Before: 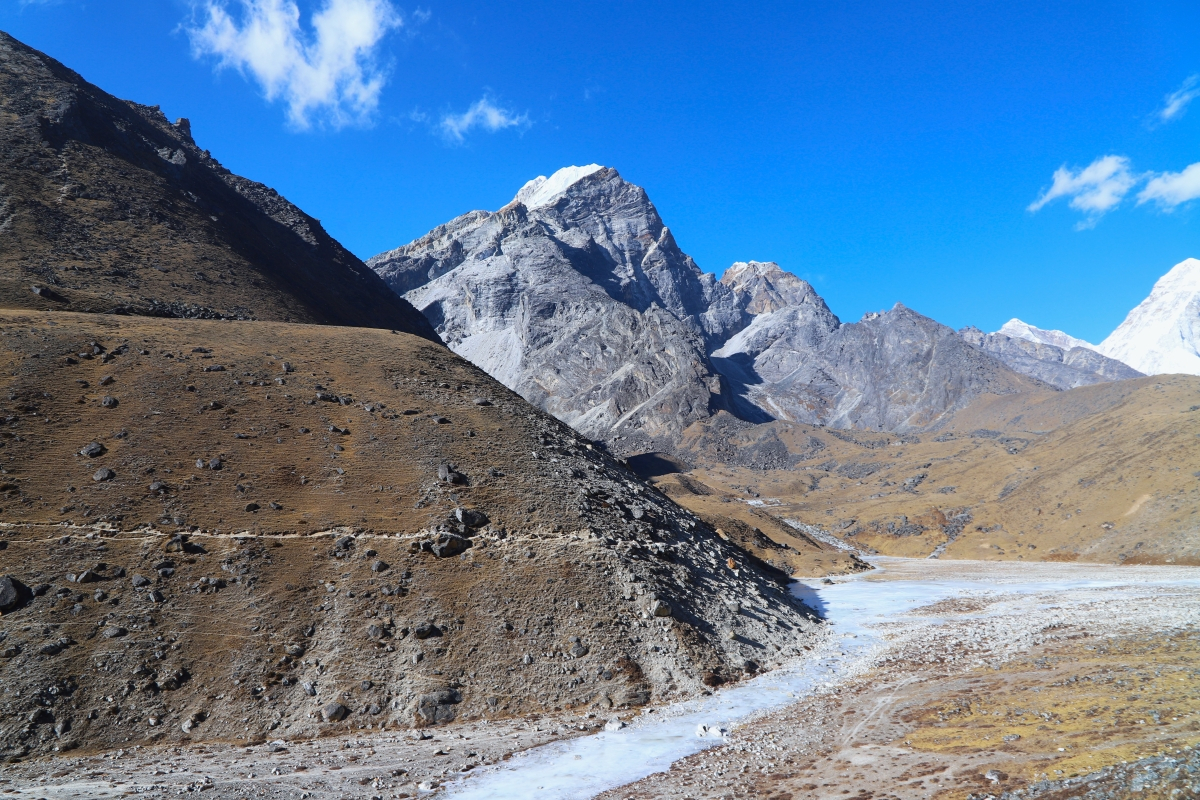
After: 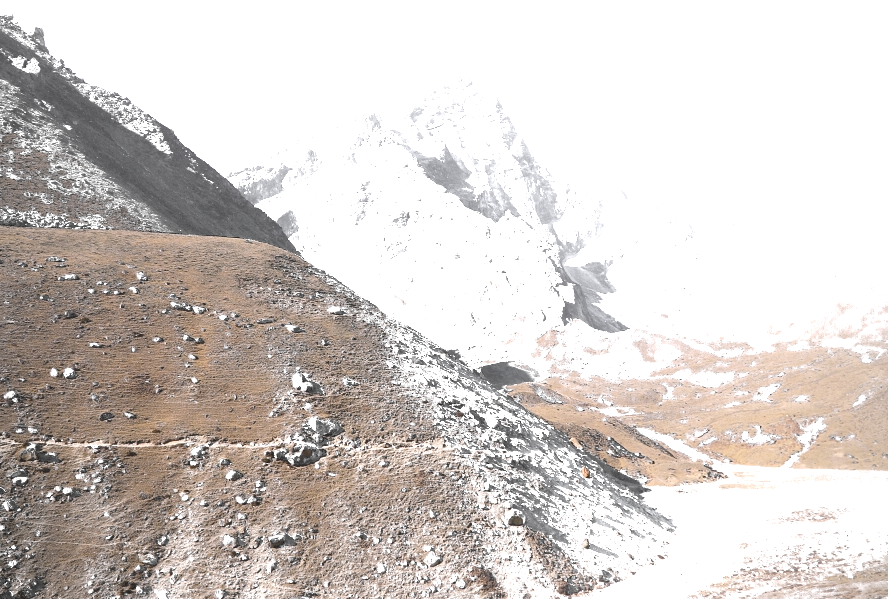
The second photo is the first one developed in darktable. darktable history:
color zones: curves: ch0 [(0, 0.613) (0.01, 0.613) (0.245, 0.448) (0.498, 0.529) (0.642, 0.665) (0.879, 0.777) (0.99, 0.613)]; ch1 [(0, 0.035) (0.121, 0.189) (0.259, 0.197) (0.415, 0.061) (0.589, 0.022) (0.732, 0.022) (0.857, 0.026) (0.991, 0.053)], process mode strong
contrast brightness saturation: contrast 0.067, brightness 0.172, saturation 0.395
crop and rotate: left 12.201%, top 11.421%, right 13.761%, bottom 13.651%
color balance rgb: highlights gain › chroma 2.402%, highlights gain › hue 38.28°, perceptual saturation grading › global saturation 20%, perceptual saturation grading › highlights -25.84%, perceptual saturation grading › shadows 24.884%, global vibrance 23.707%
vignetting: fall-off radius 63.88%
exposure: black level correction 0, exposure 1 EV, compensate highlight preservation false
